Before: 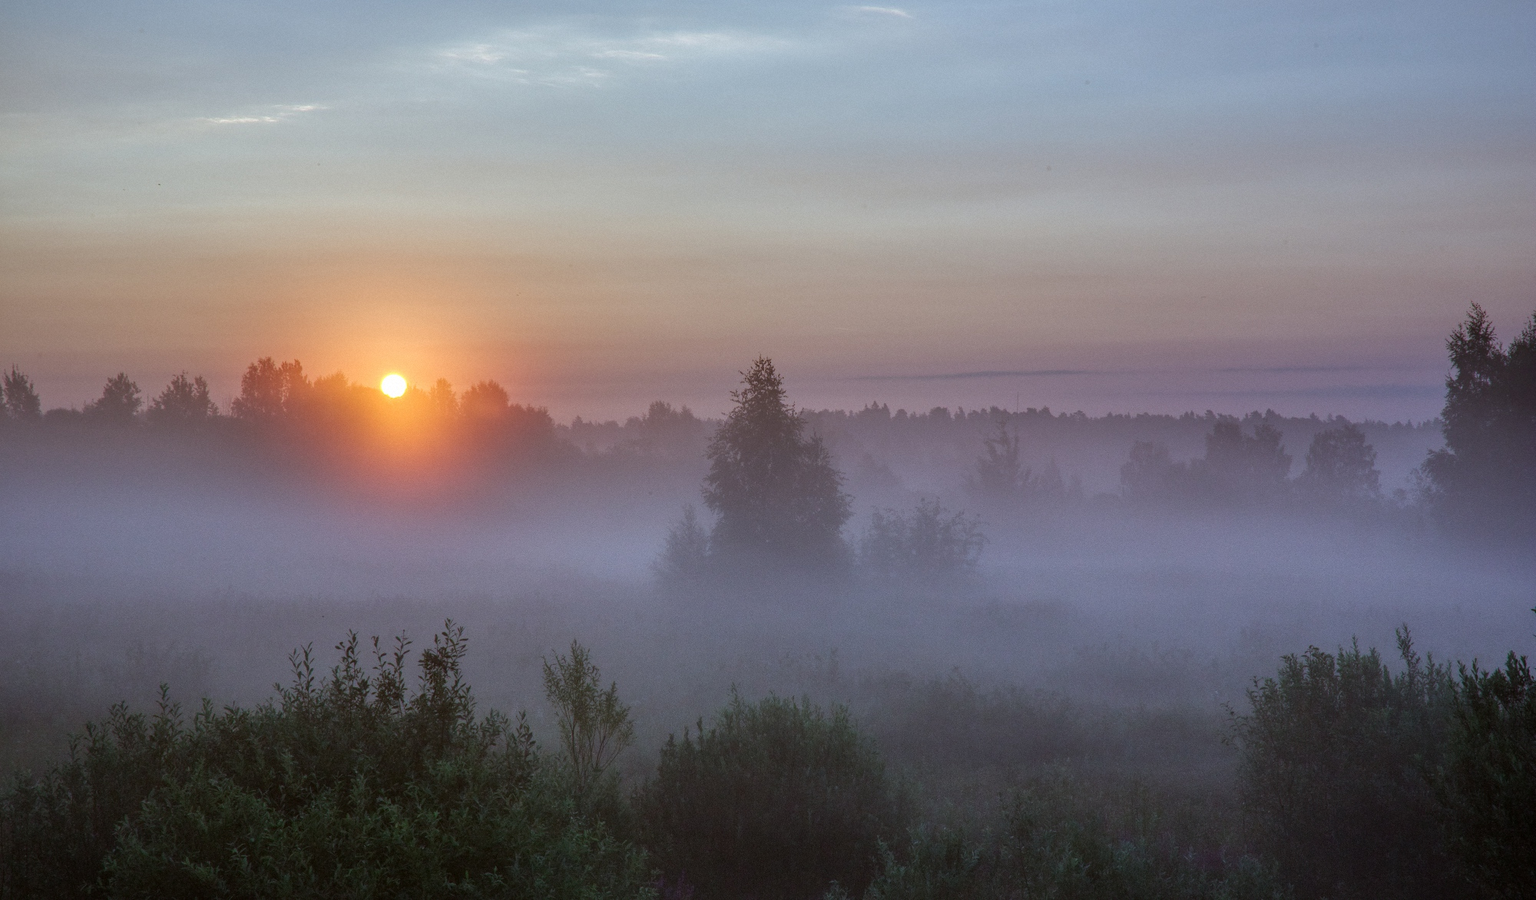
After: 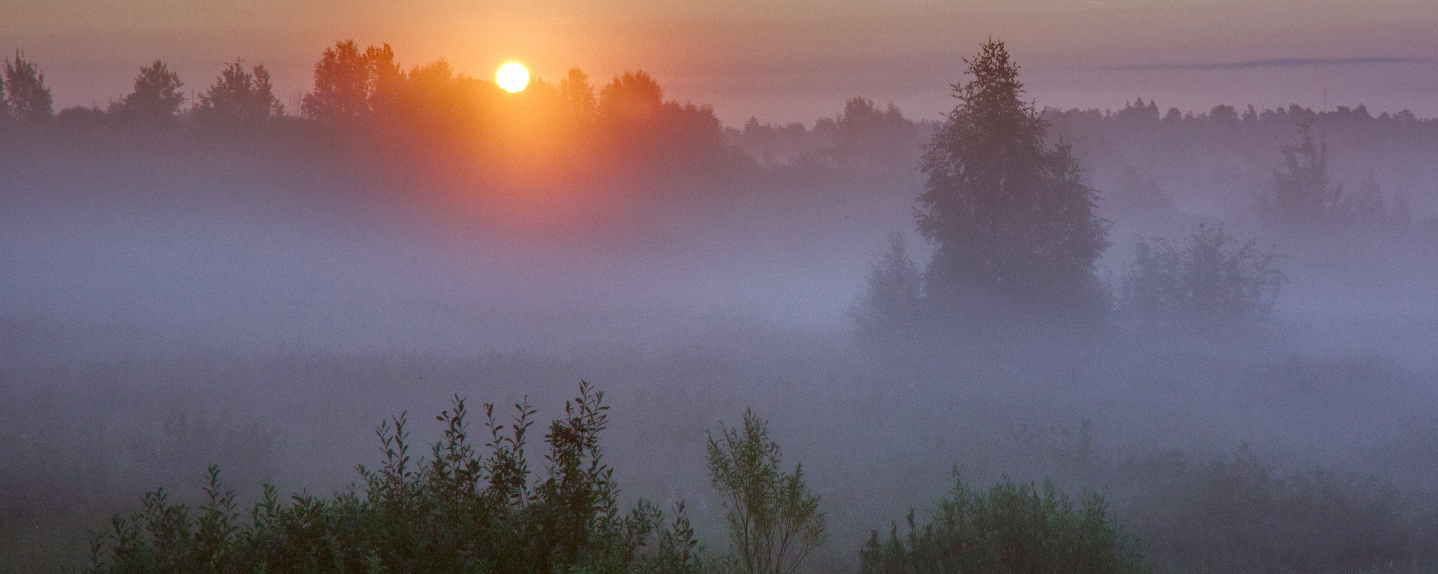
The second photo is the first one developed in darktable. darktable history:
color balance rgb: perceptual saturation grading › global saturation 20%, perceptual saturation grading › highlights -25.387%, perceptual saturation grading › shadows 49.458%
crop: top 36.289%, right 28.086%, bottom 14.687%
